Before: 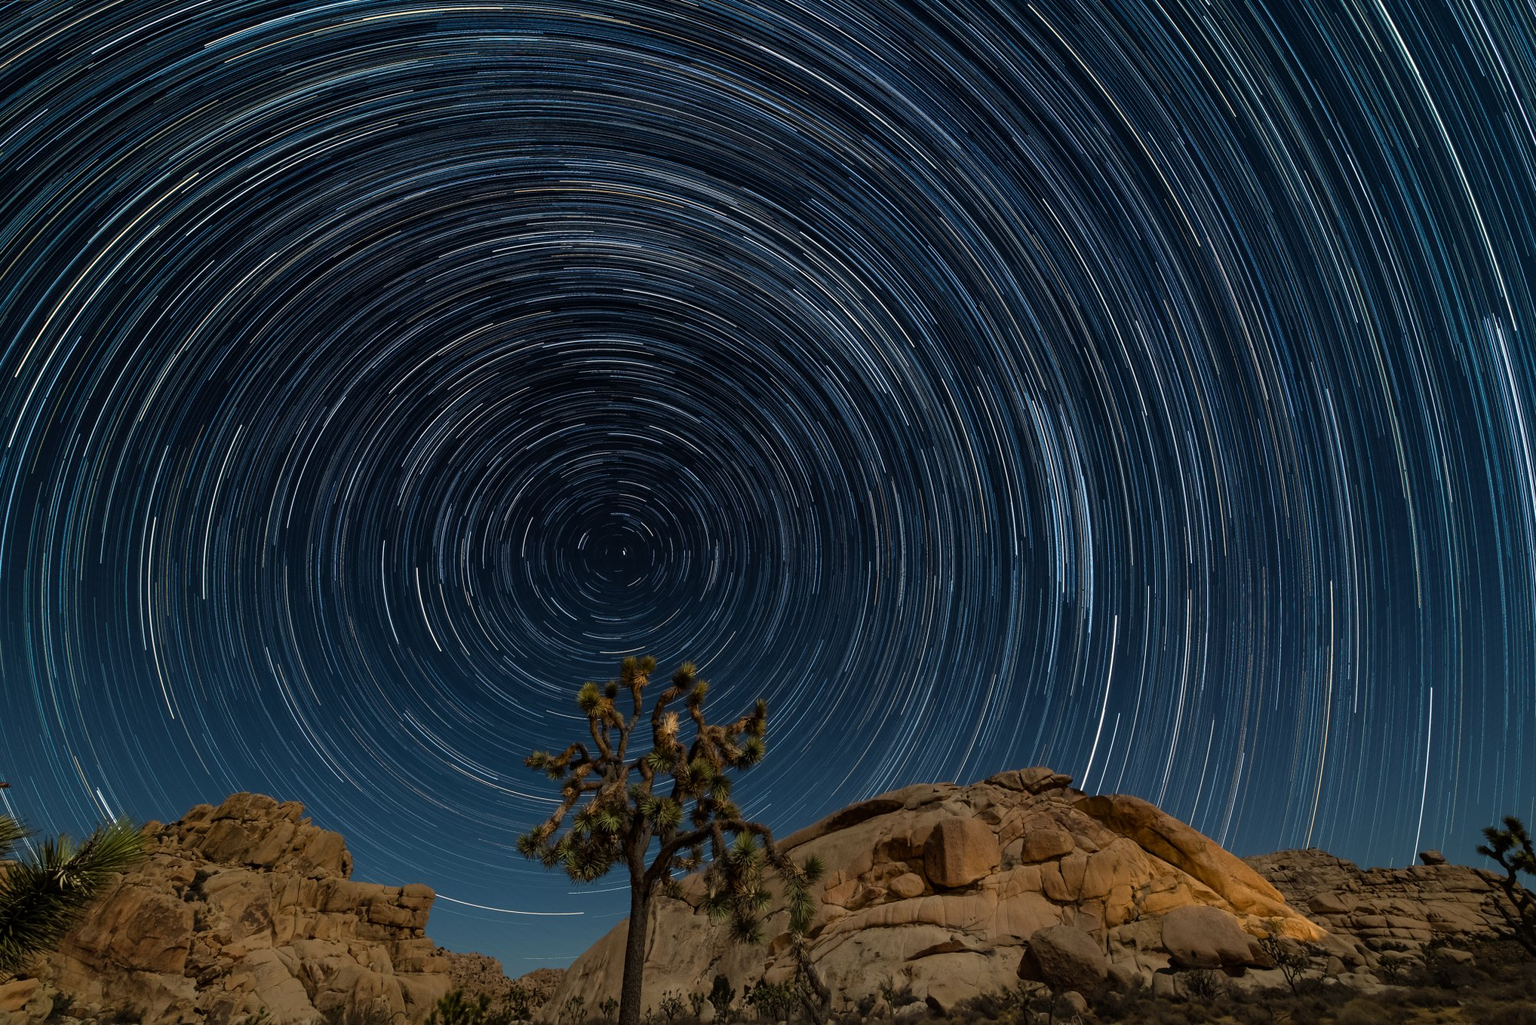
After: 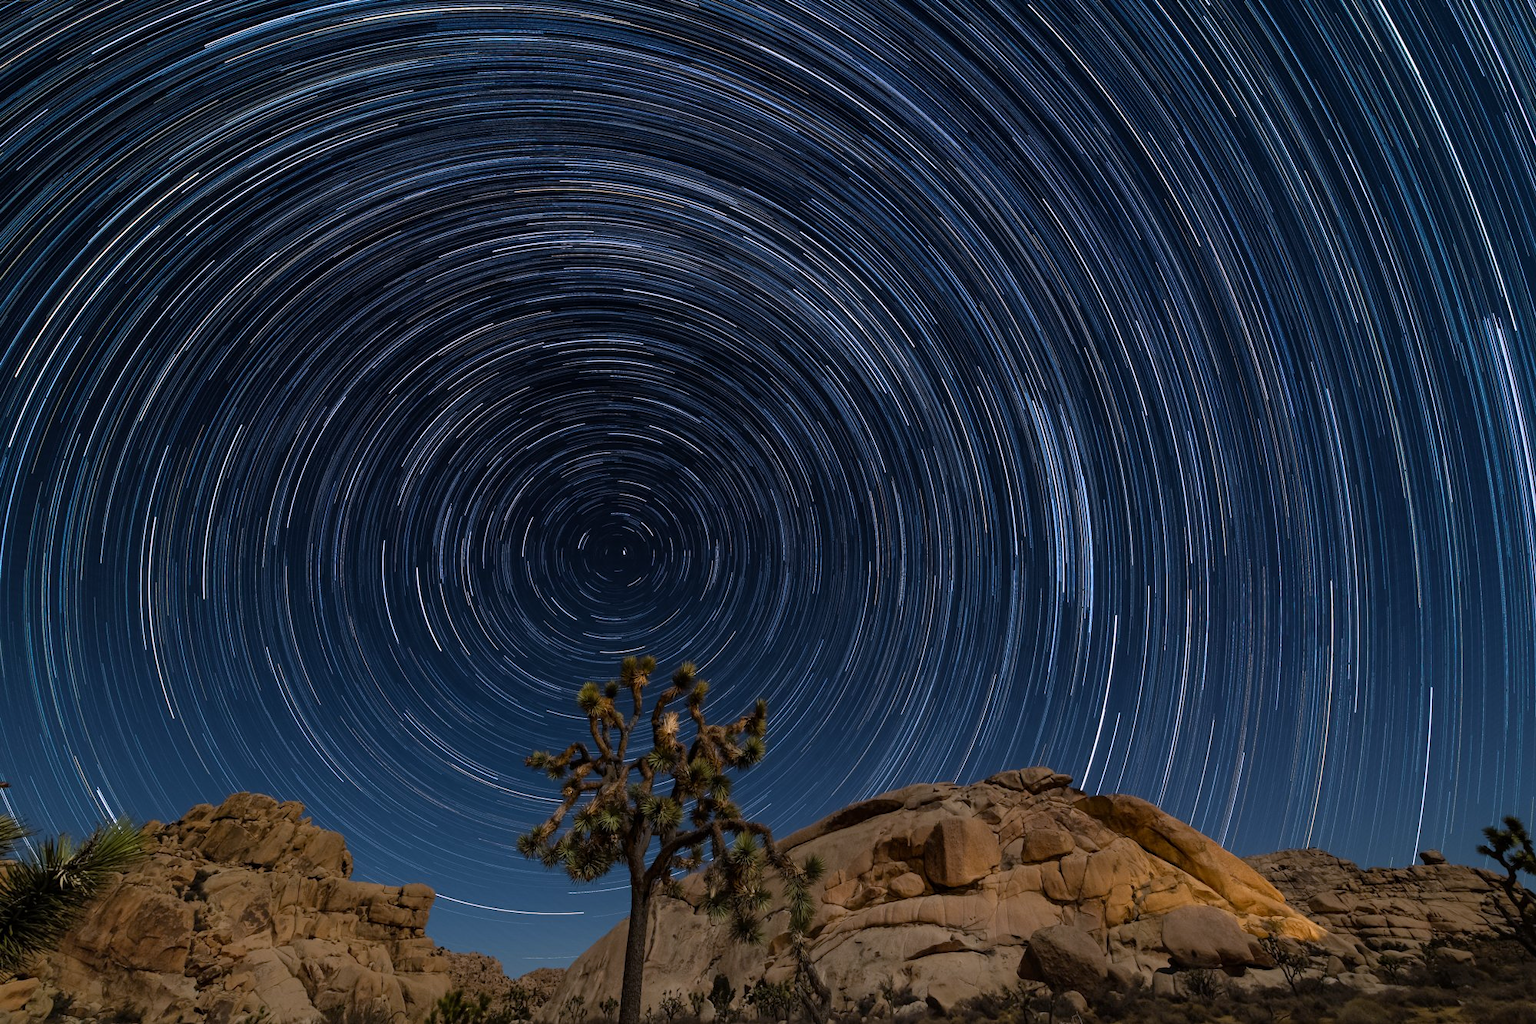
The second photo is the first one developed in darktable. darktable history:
color correction: highlights a* -4.73, highlights b* 5.06, saturation 0.97
white balance: red 1.042, blue 1.17
